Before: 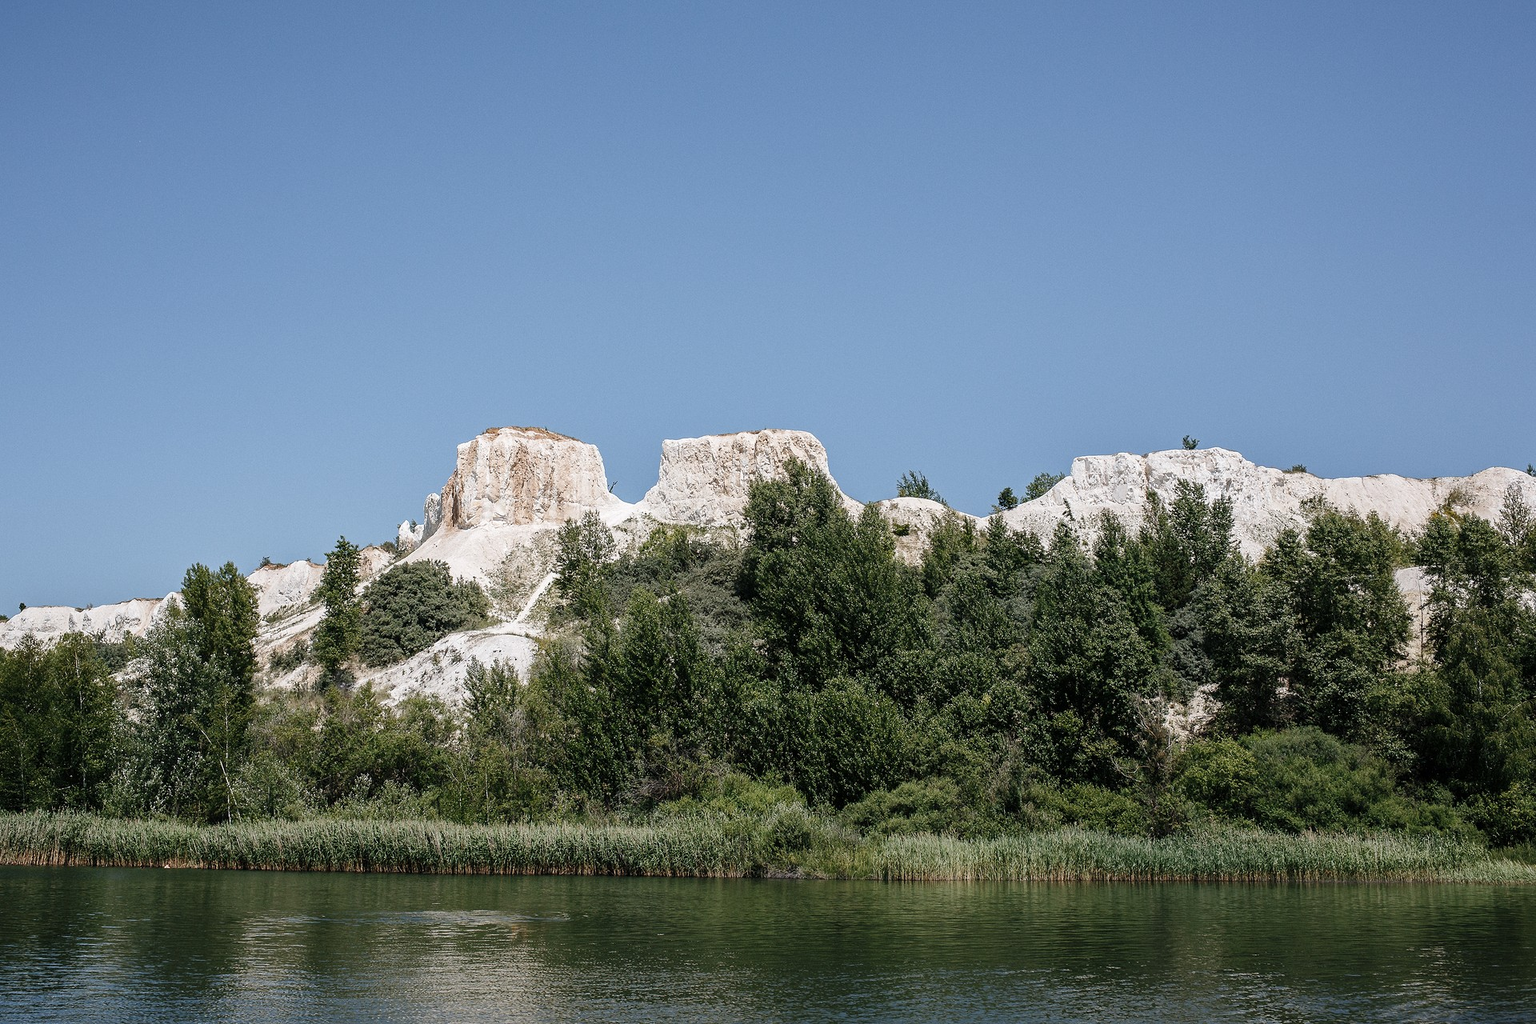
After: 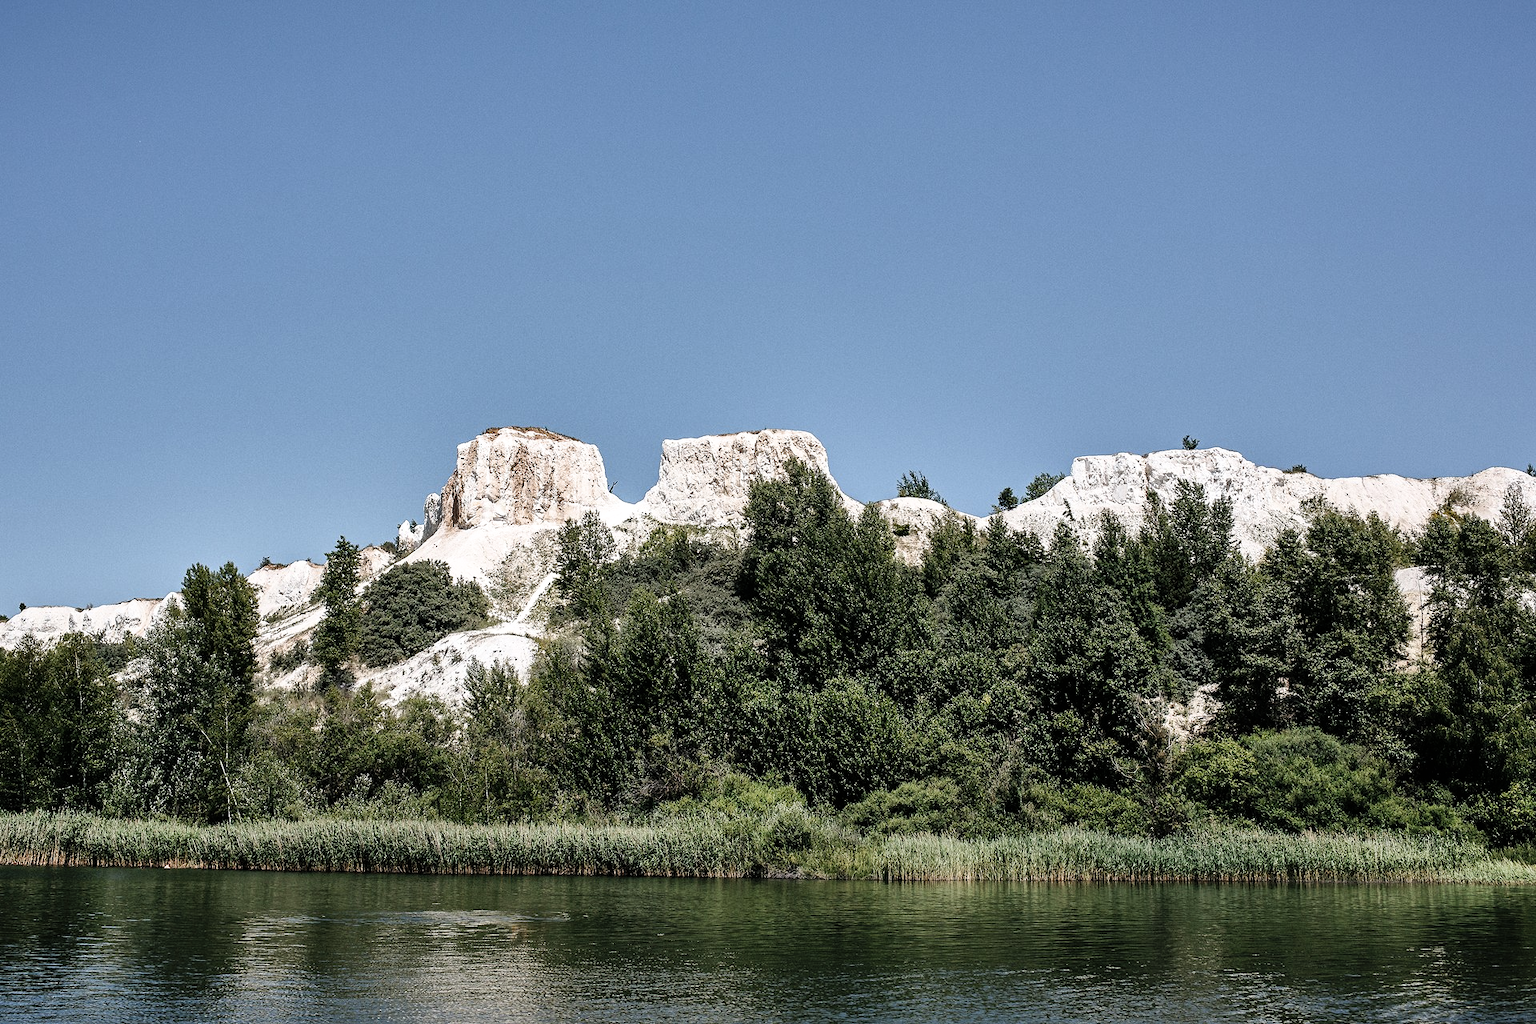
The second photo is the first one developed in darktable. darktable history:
filmic rgb: black relative exposure -9.08 EV, white relative exposure 2.3 EV, hardness 7.49
shadows and highlights: radius 100.41, shadows 50.55, highlights -64.36, highlights color adjustment 49.82%, soften with gaussian
